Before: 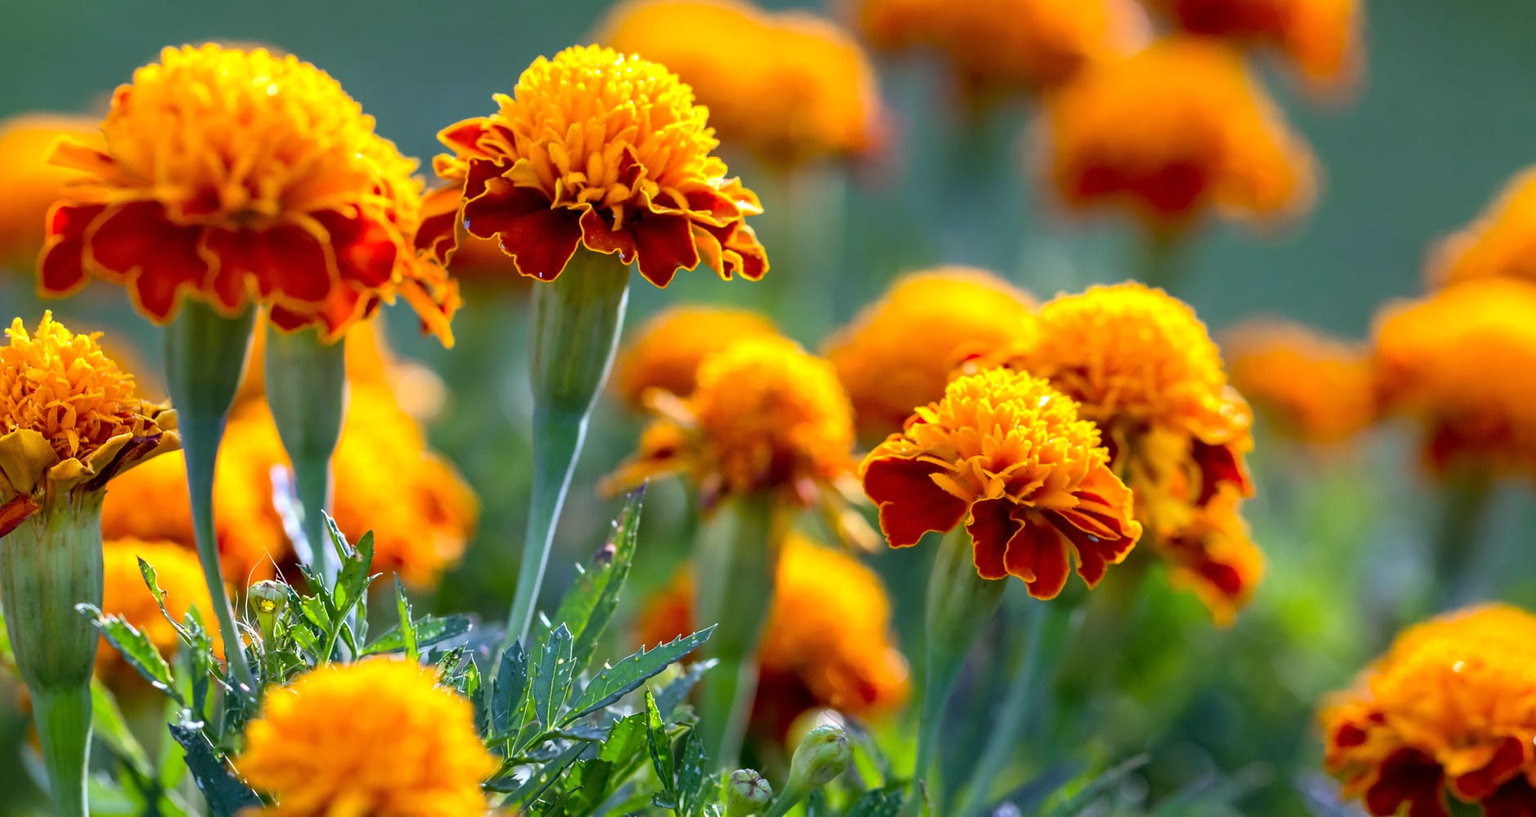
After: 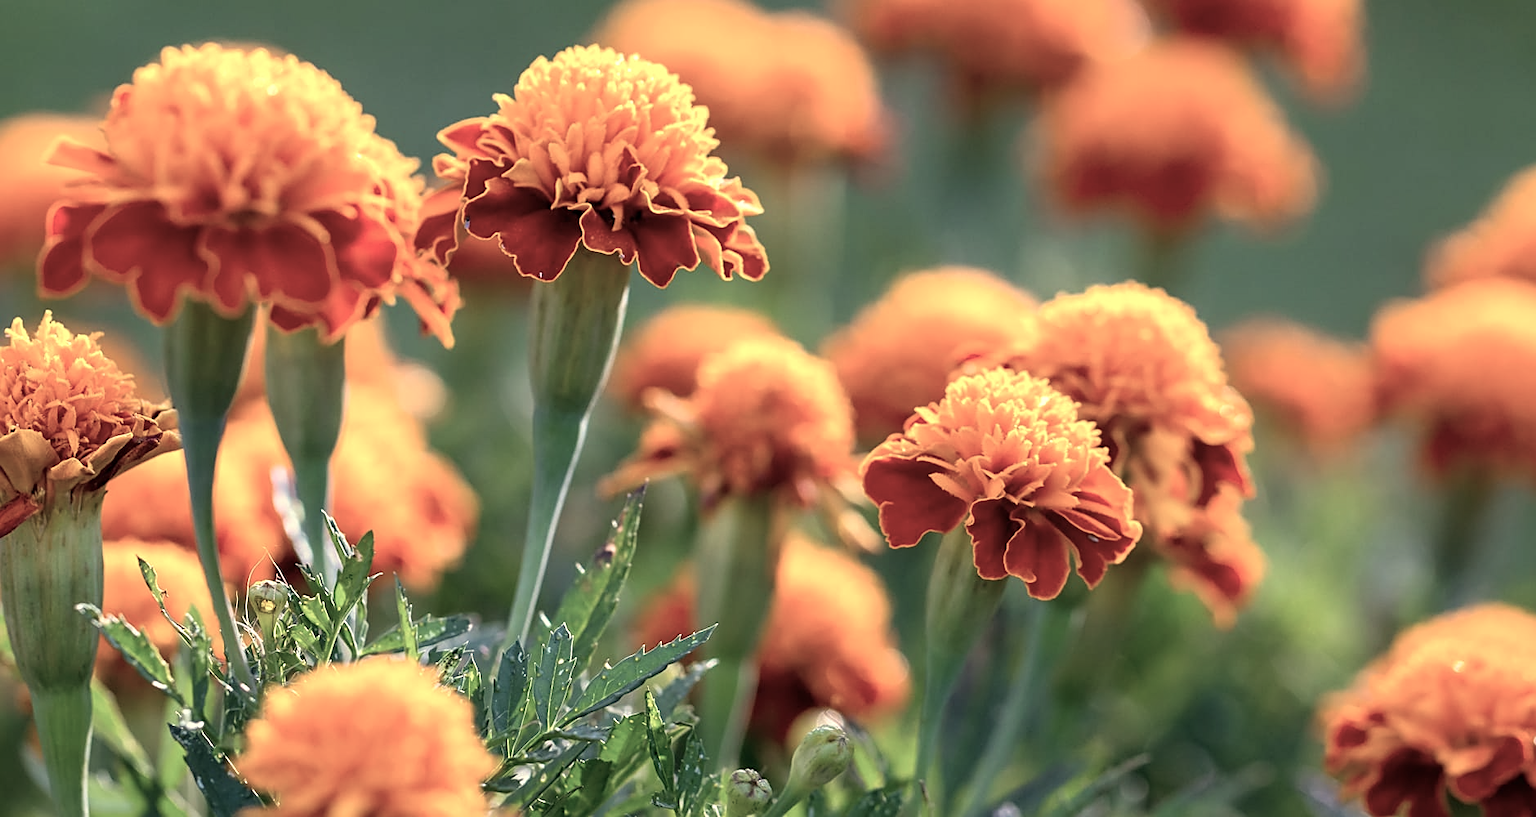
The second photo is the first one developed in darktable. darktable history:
sharpen: on, module defaults
contrast brightness saturation: saturation -0.04
white balance: red 1.123, blue 0.83
color balance: input saturation 100.43%, contrast fulcrum 14.22%, output saturation 70.41%
